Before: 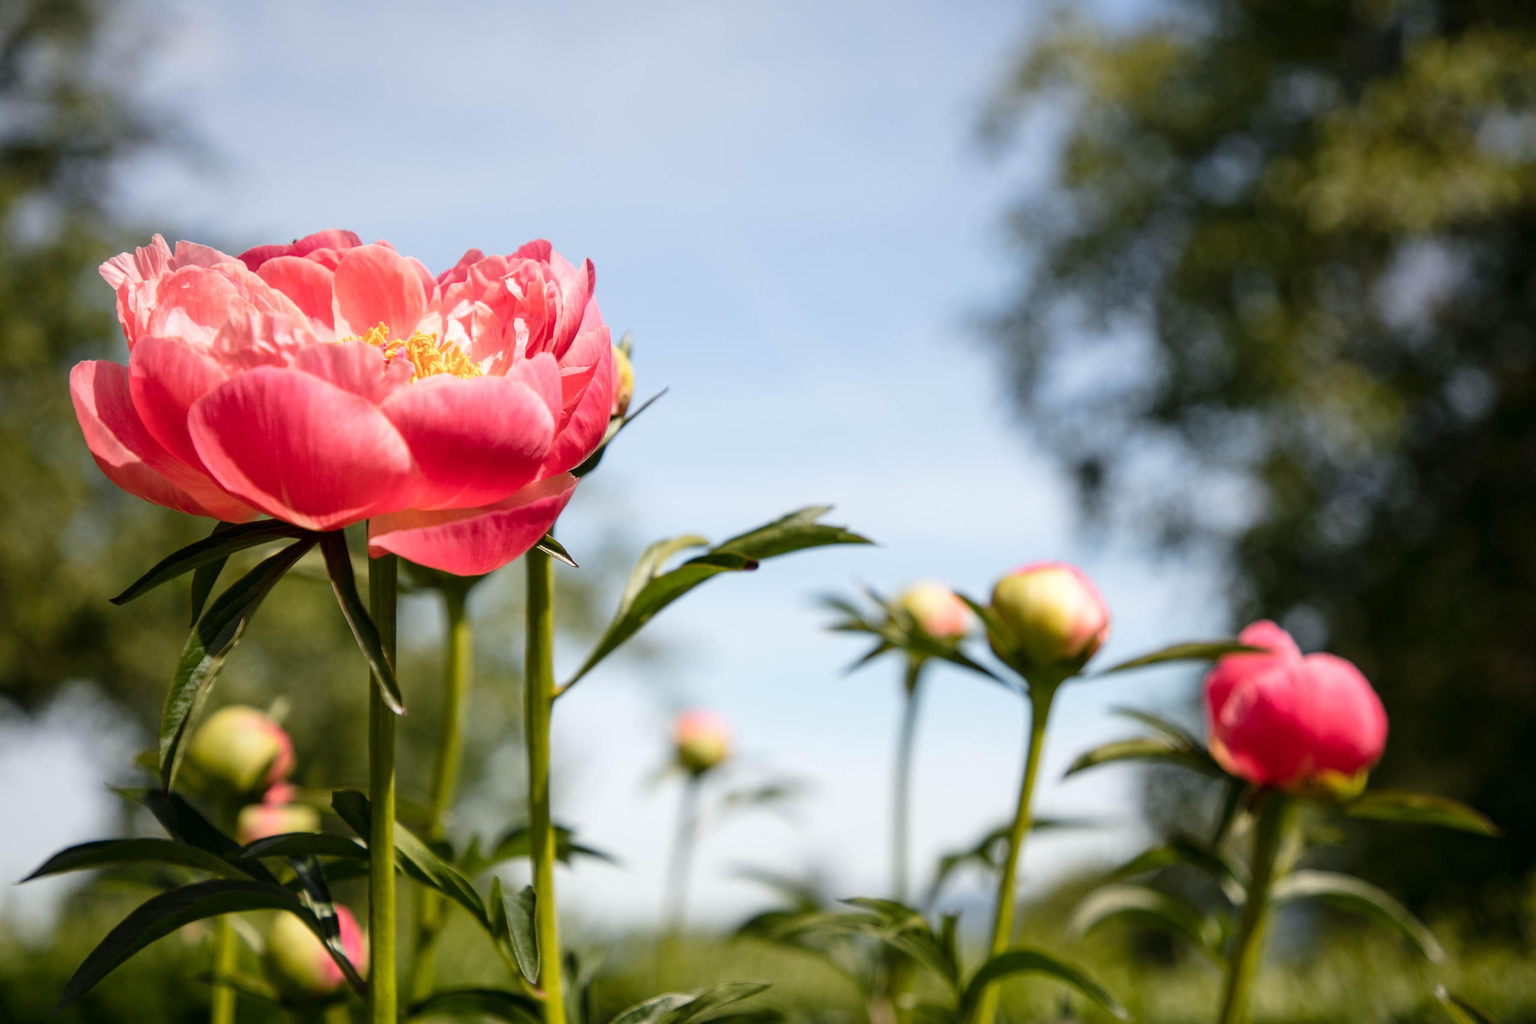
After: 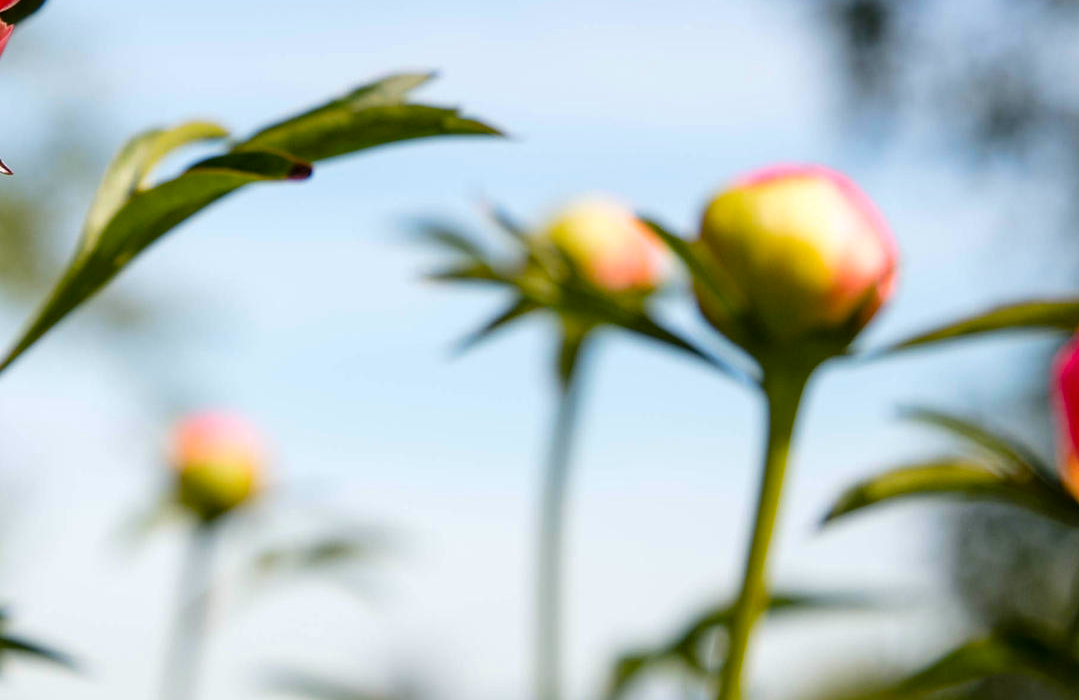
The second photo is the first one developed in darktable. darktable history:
crop: left 37.221%, top 45.169%, right 20.63%, bottom 13.777%
color balance rgb: perceptual saturation grading › global saturation 30%, global vibrance 20%
